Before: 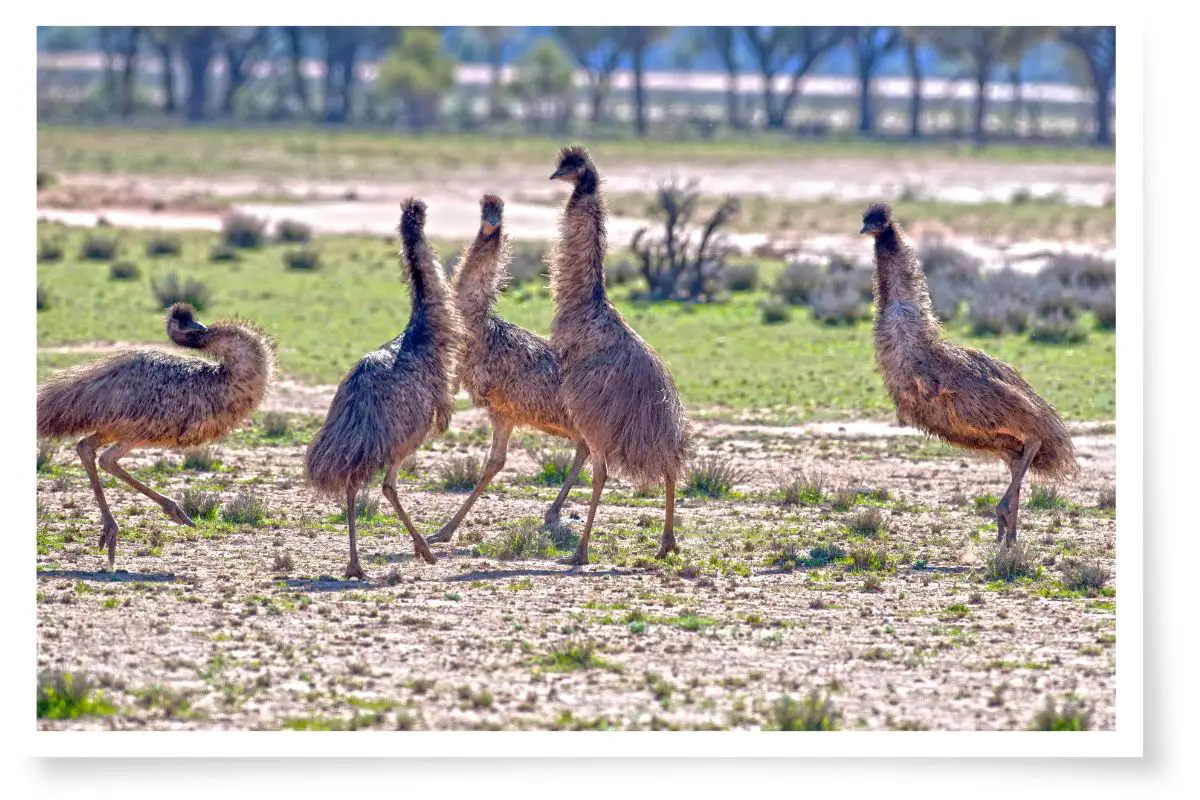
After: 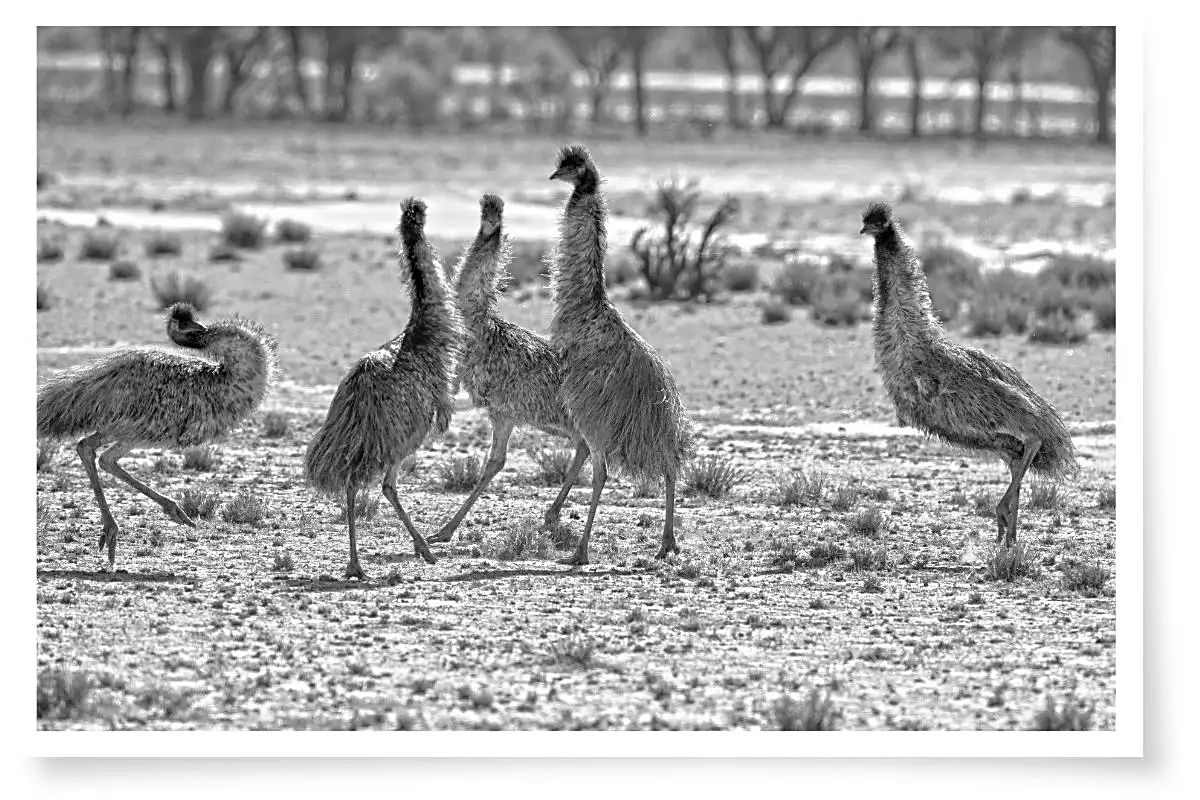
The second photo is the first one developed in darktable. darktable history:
sharpen: on, module defaults
monochrome: on, module defaults
